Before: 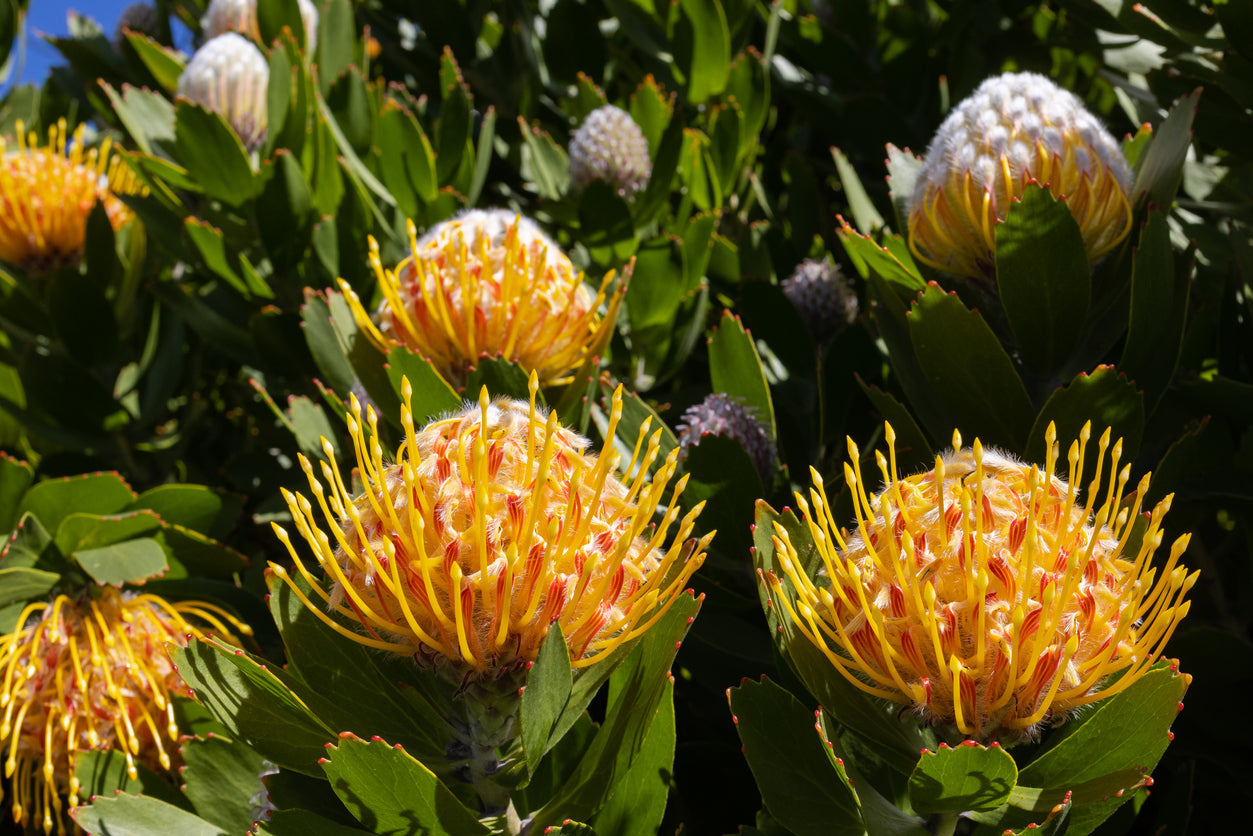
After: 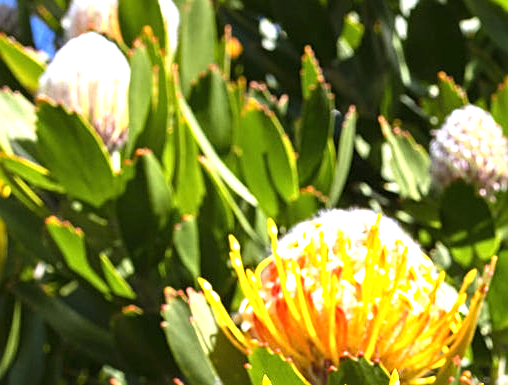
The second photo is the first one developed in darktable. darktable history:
crop and rotate: left 11.141%, top 0.072%, right 48.277%, bottom 53.821%
sharpen: amount 0.601
exposure: black level correction 0, exposure 1.489 EV, compensate exposure bias true, compensate highlight preservation false
